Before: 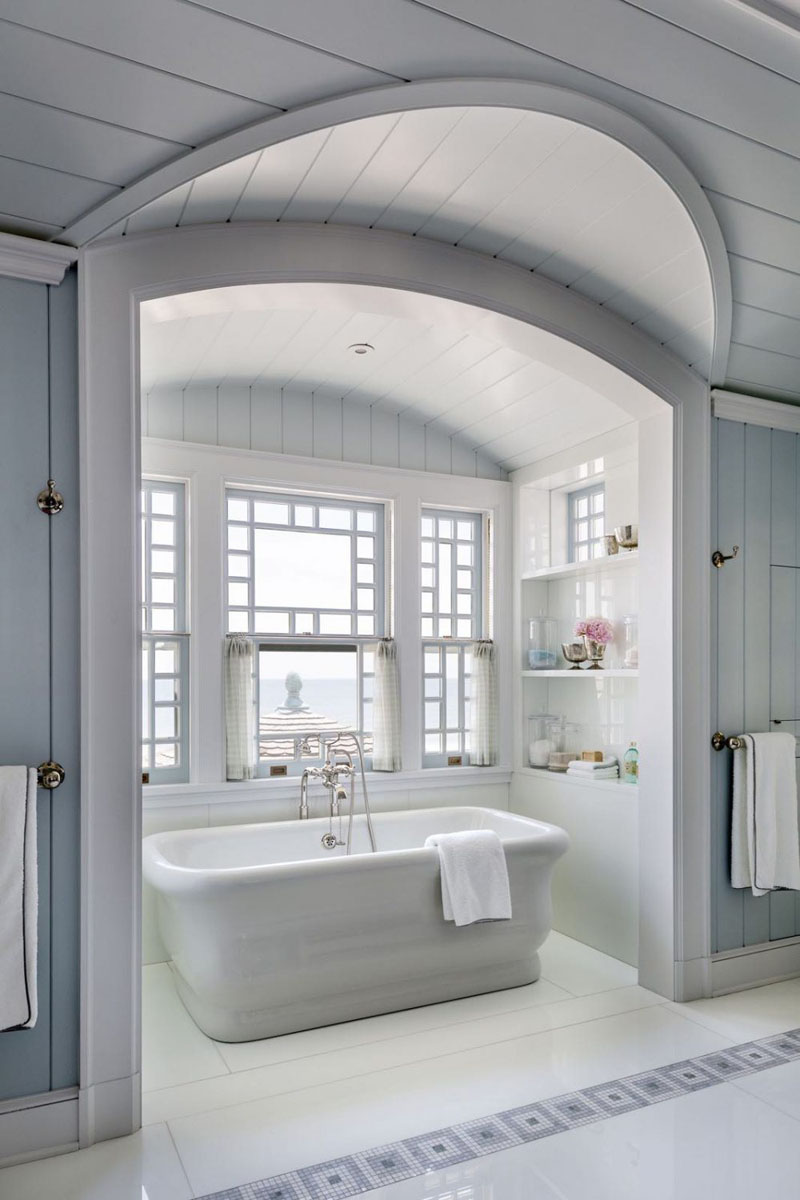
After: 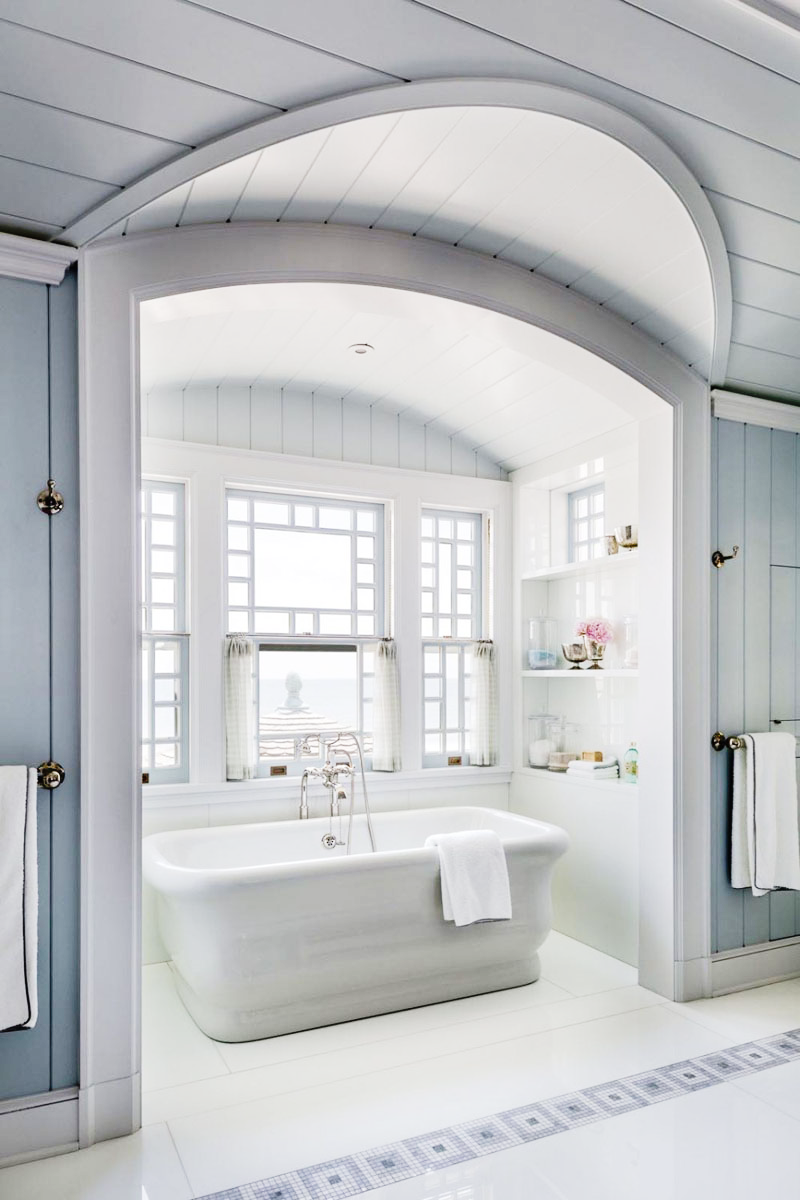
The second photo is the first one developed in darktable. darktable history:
tone curve: curves: ch0 [(0, 0) (0.003, 0.011) (0.011, 0.014) (0.025, 0.023) (0.044, 0.035) (0.069, 0.047) (0.1, 0.065) (0.136, 0.098) (0.177, 0.139) (0.224, 0.214) (0.277, 0.306) (0.335, 0.392) (0.399, 0.484) (0.468, 0.584) (0.543, 0.68) (0.623, 0.772) (0.709, 0.847) (0.801, 0.905) (0.898, 0.951) (1, 1)], preserve colors none
tone equalizer: edges refinement/feathering 500, mask exposure compensation -1.57 EV, preserve details no
